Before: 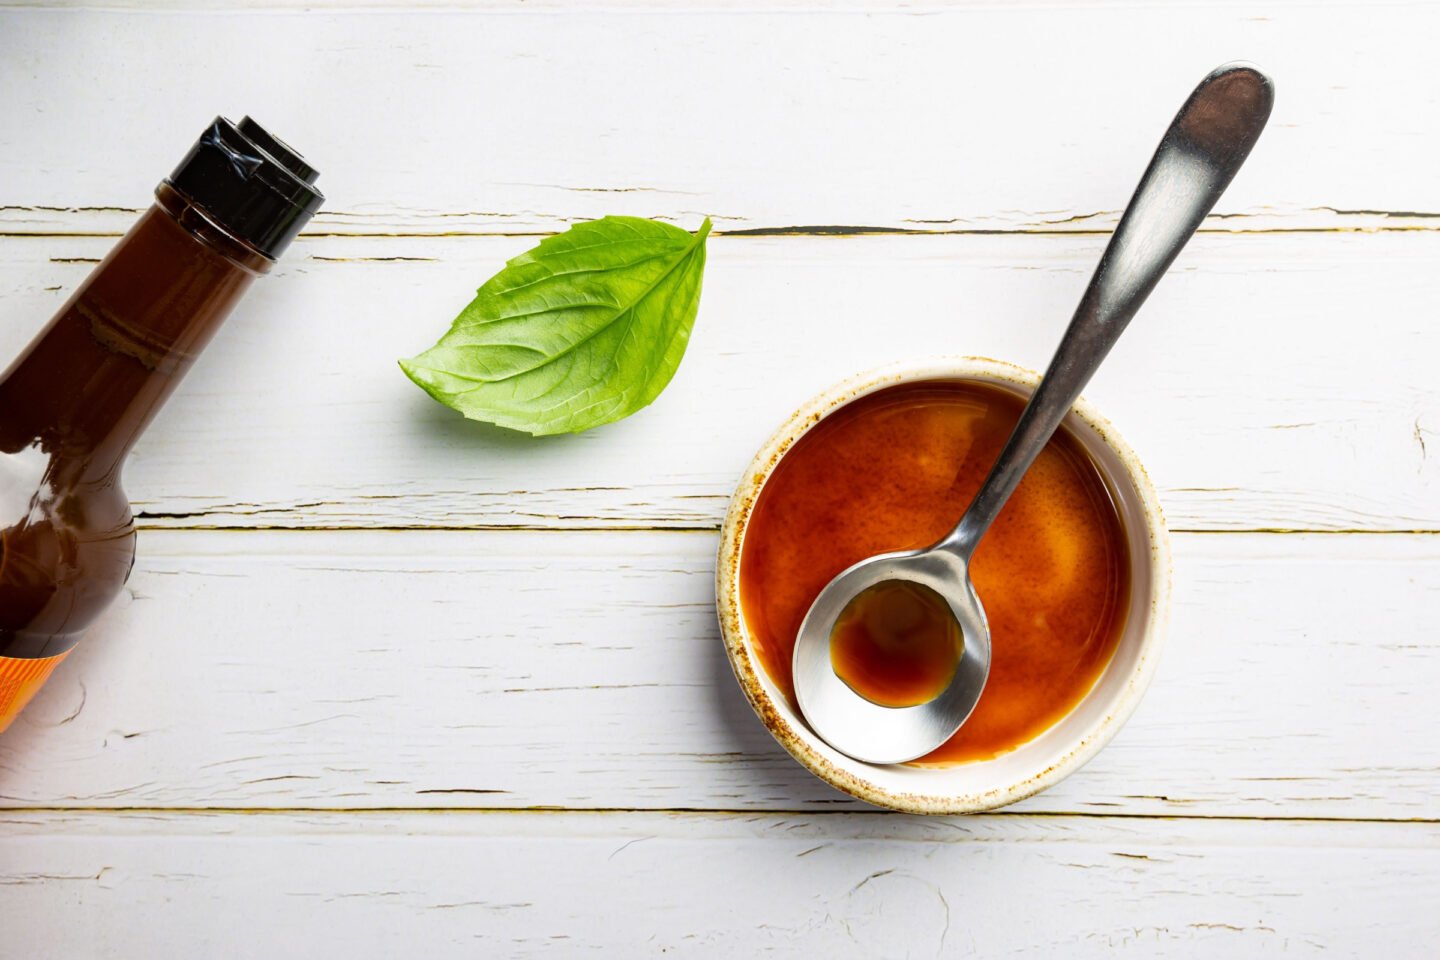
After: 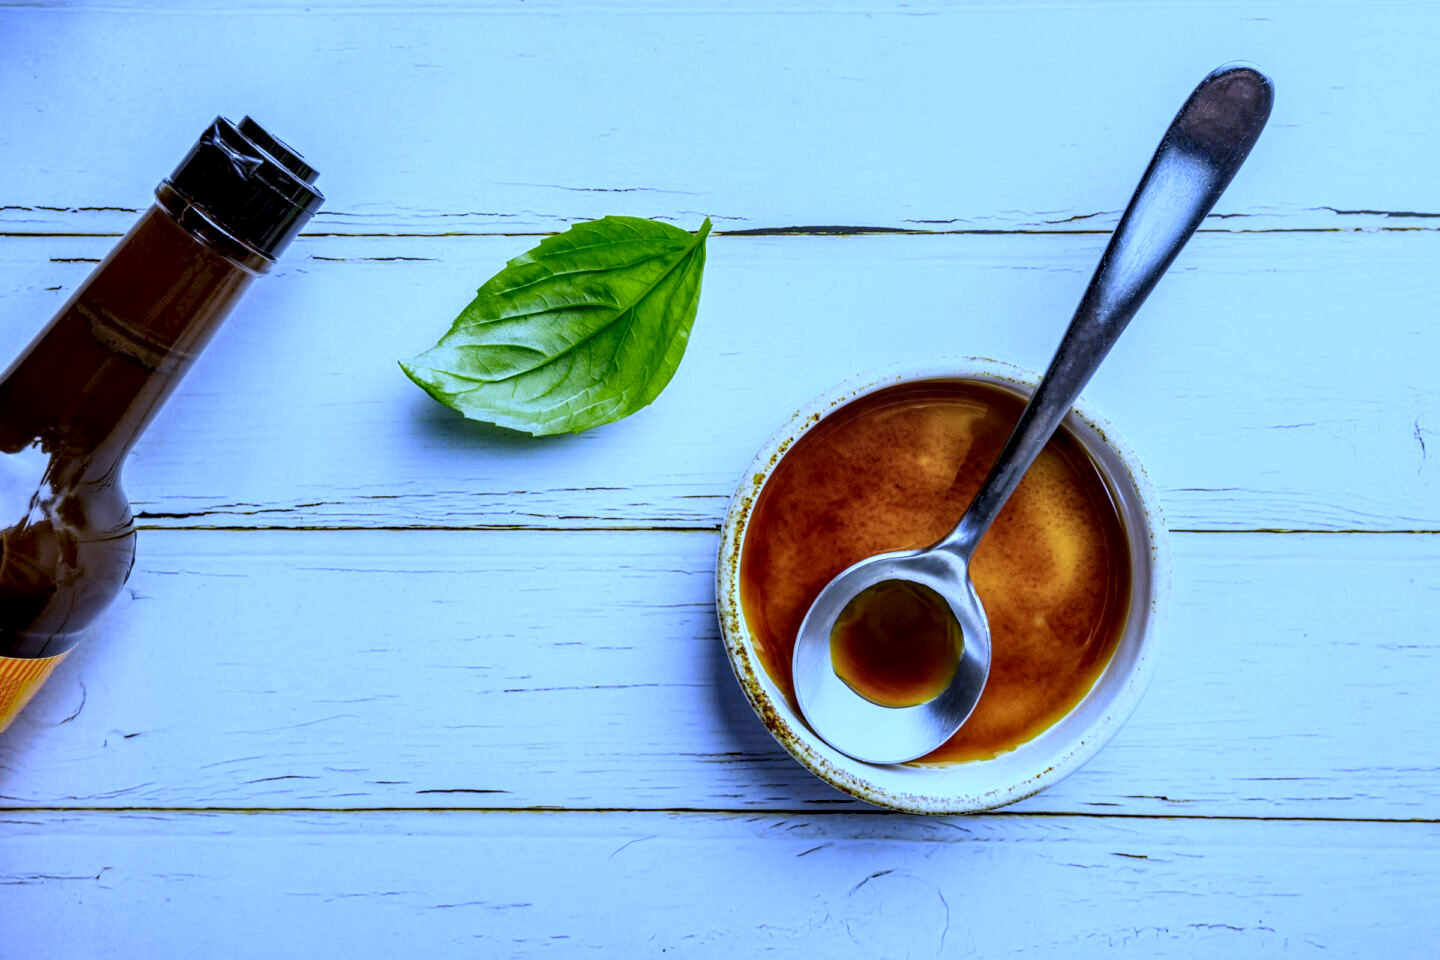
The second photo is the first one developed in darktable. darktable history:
local contrast: highlights 65%, shadows 54%, detail 169%, midtone range 0.514
white balance: red 0.766, blue 1.537
color zones: curves: ch0 [(0, 0.465) (0.092, 0.596) (0.289, 0.464) (0.429, 0.453) (0.571, 0.464) (0.714, 0.455) (0.857, 0.462) (1, 0.465)]
